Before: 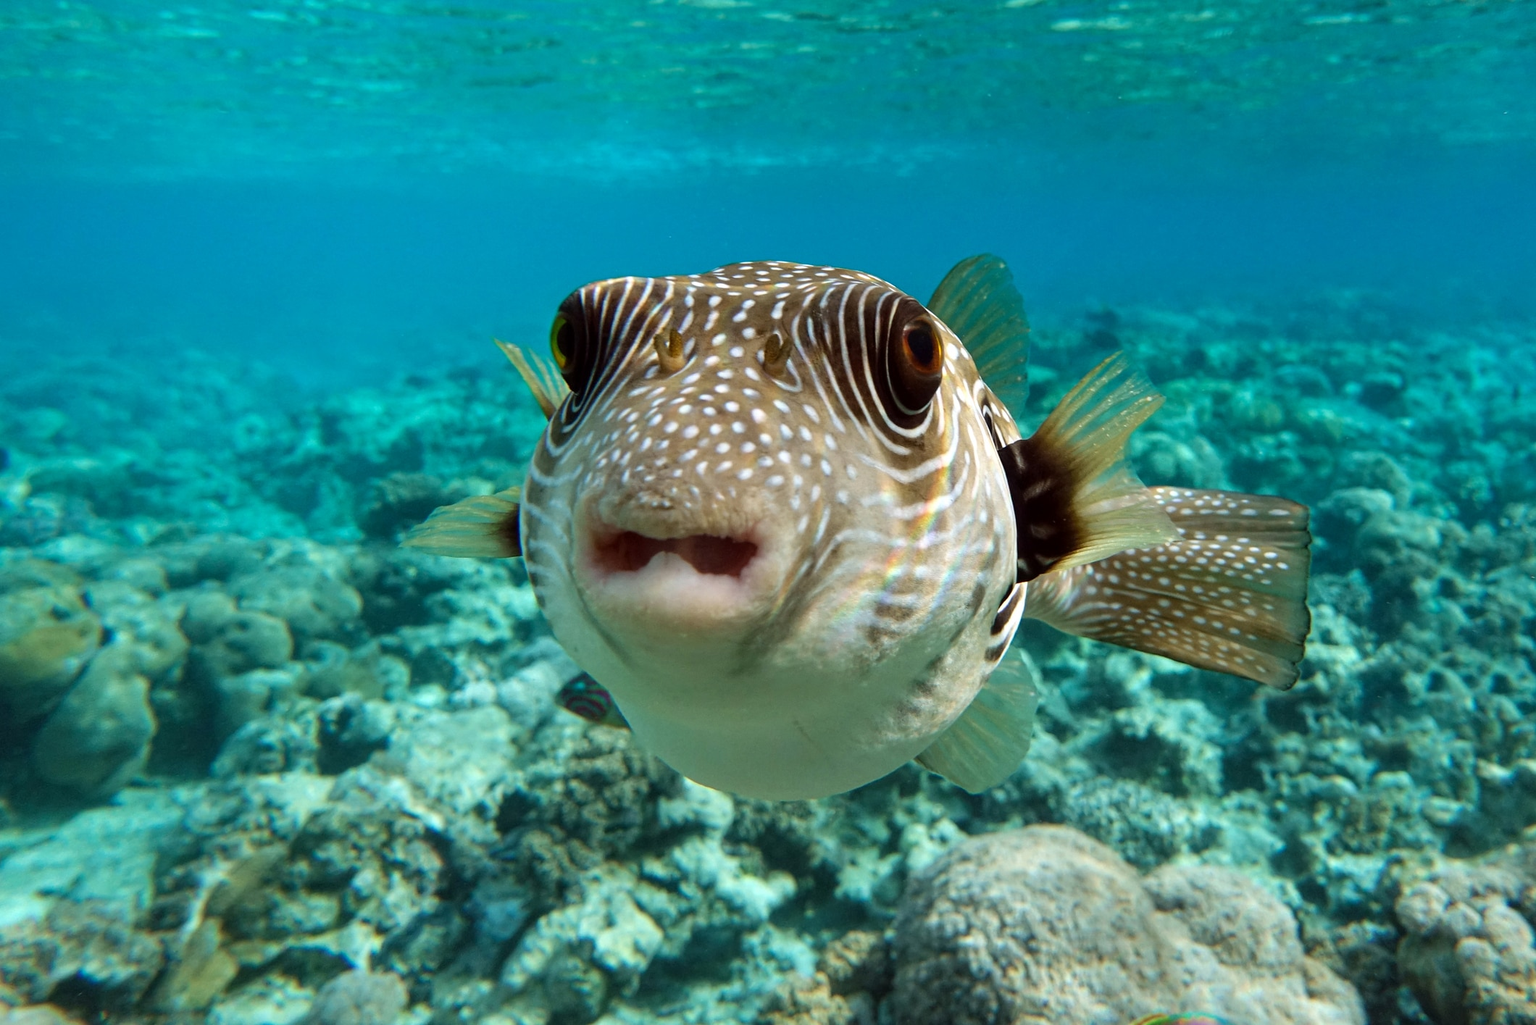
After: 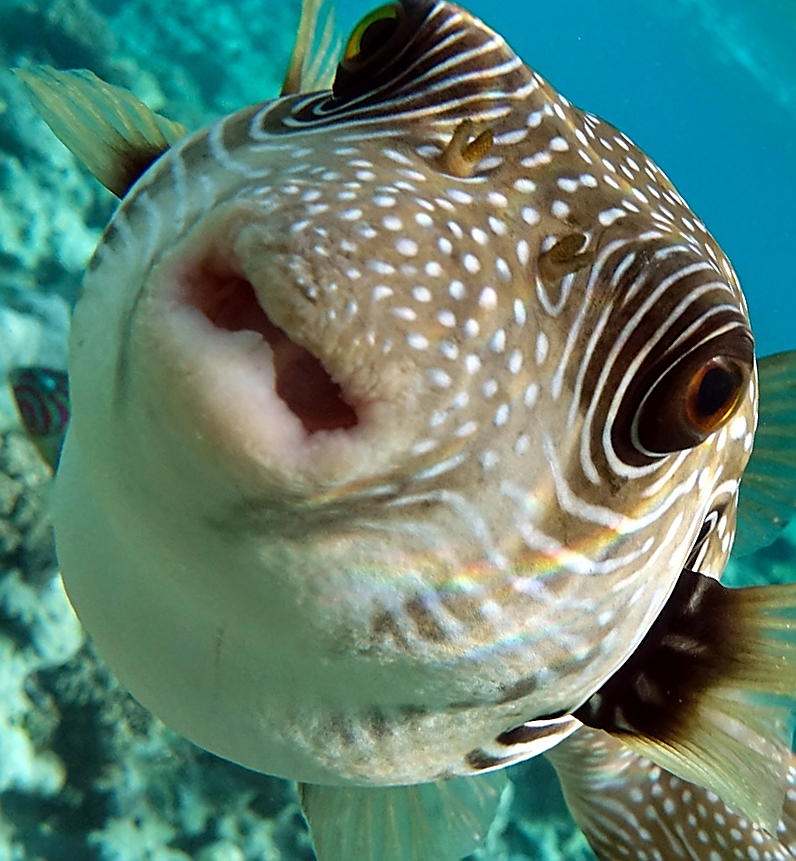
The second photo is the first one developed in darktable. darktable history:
exposure: compensate highlight preservation false
sharpen: radius 1.368, amount 1.252, threshold 0.844
crop and rotate: angle -45.68°, top 16.679%, right 0.813%, bottom 11.709%
